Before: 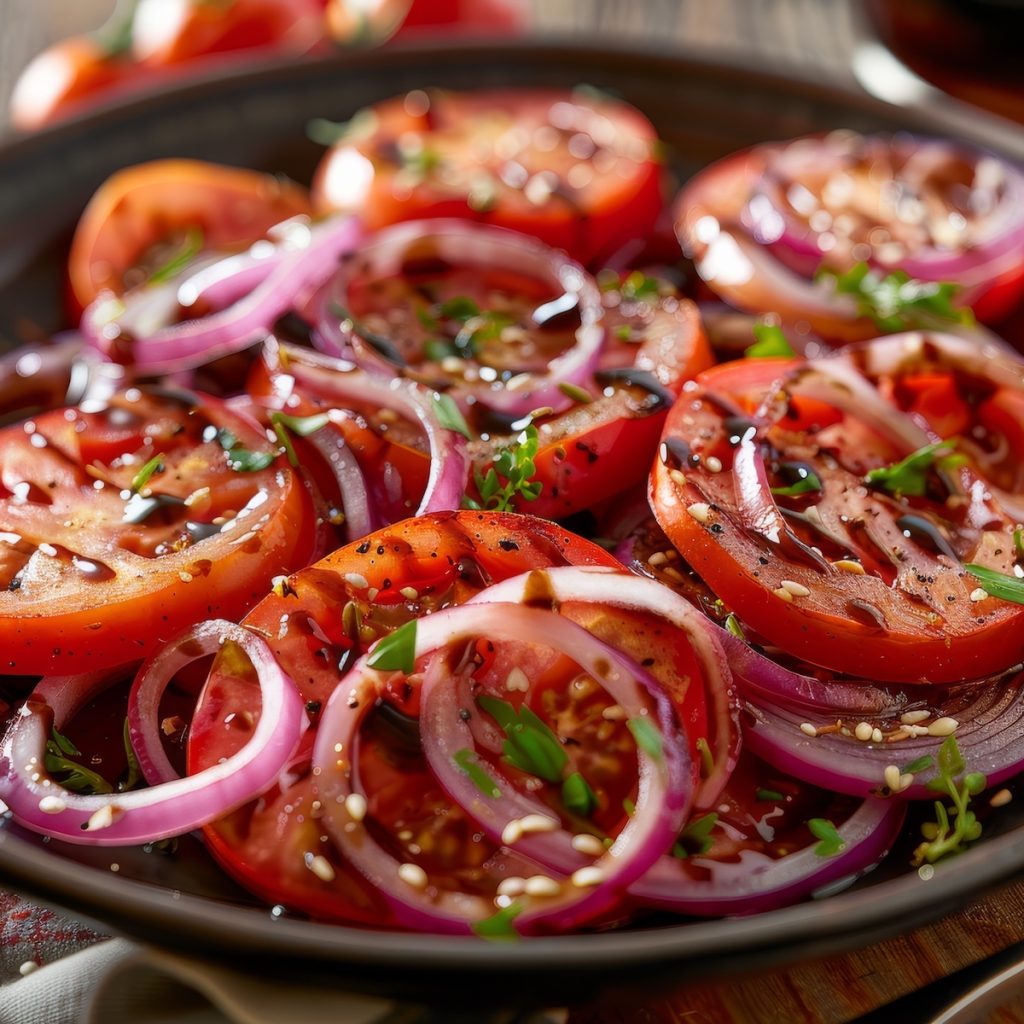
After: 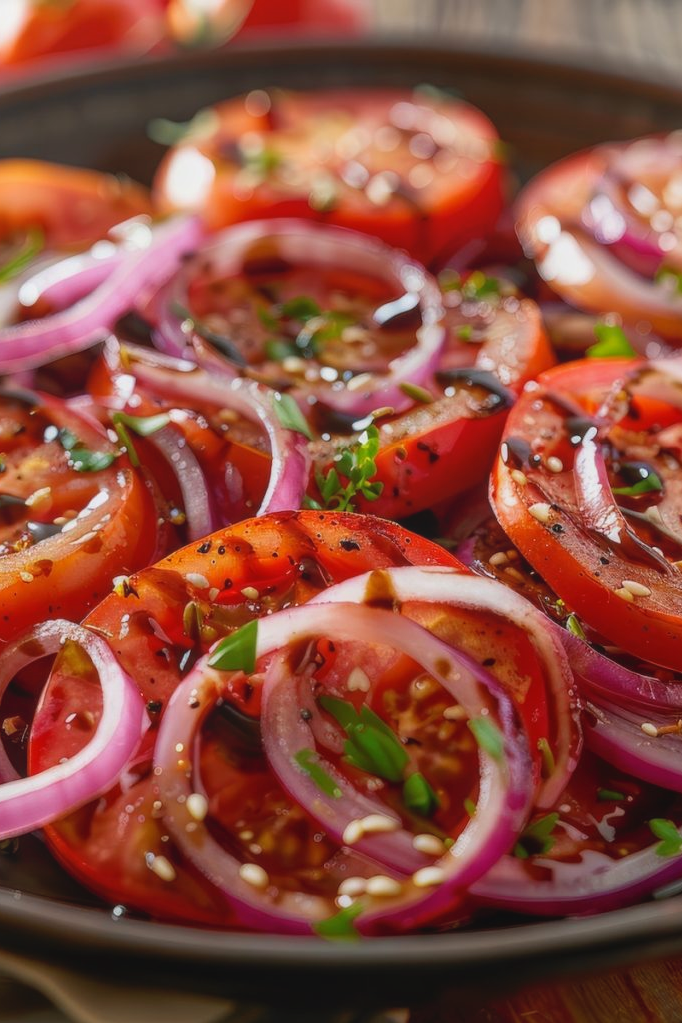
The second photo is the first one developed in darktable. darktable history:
local contrast: highlights 47%, shadows 3%, detail 100%
crop and rotate: left 15.54%, right 17.806%
